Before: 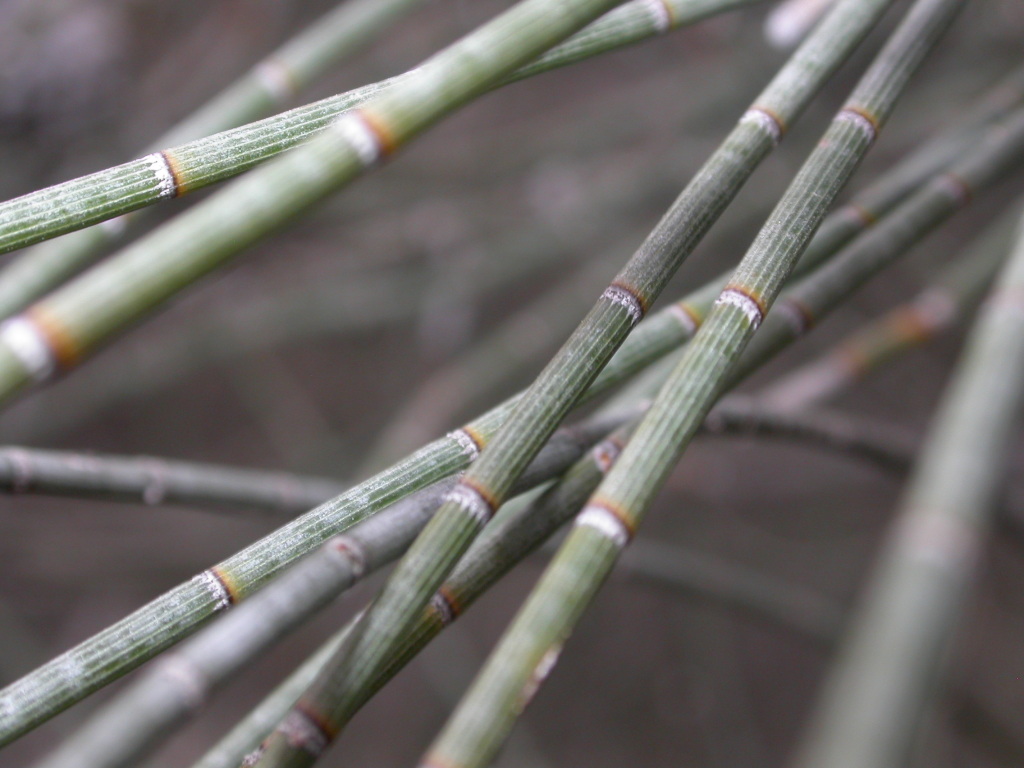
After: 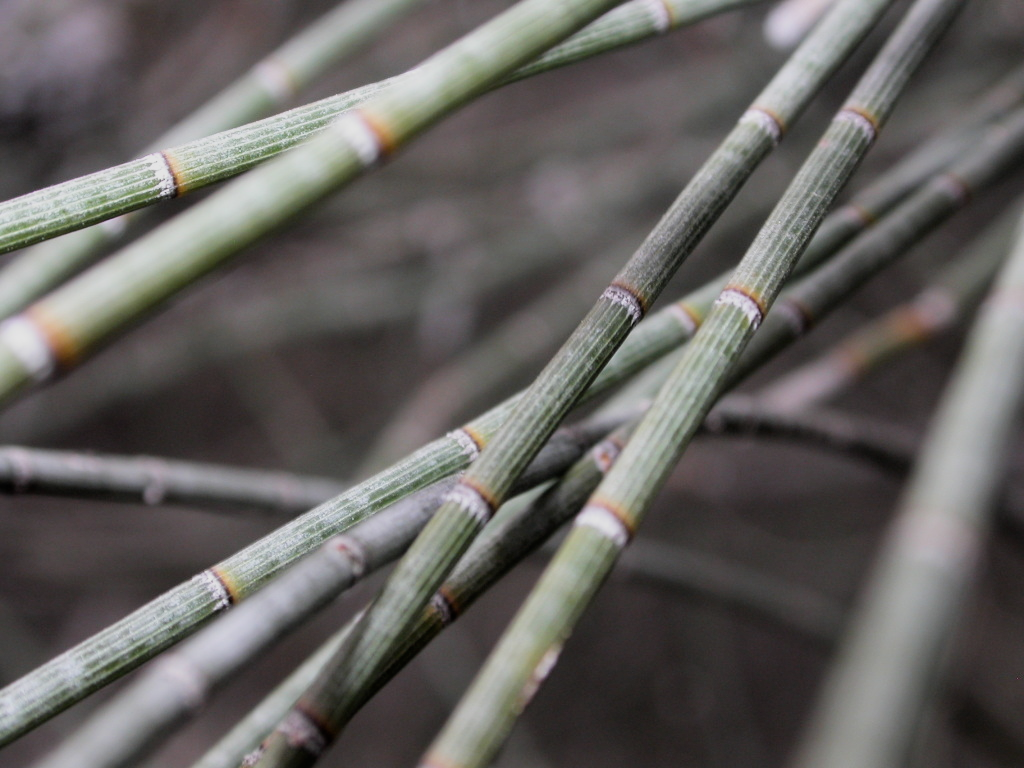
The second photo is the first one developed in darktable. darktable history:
filmic rgb: black relative exposure -5.06 EV, white relative exposure 3.97 EV, hardness 2.89, contrast 1.3, highlights saturation mix -10.26%
